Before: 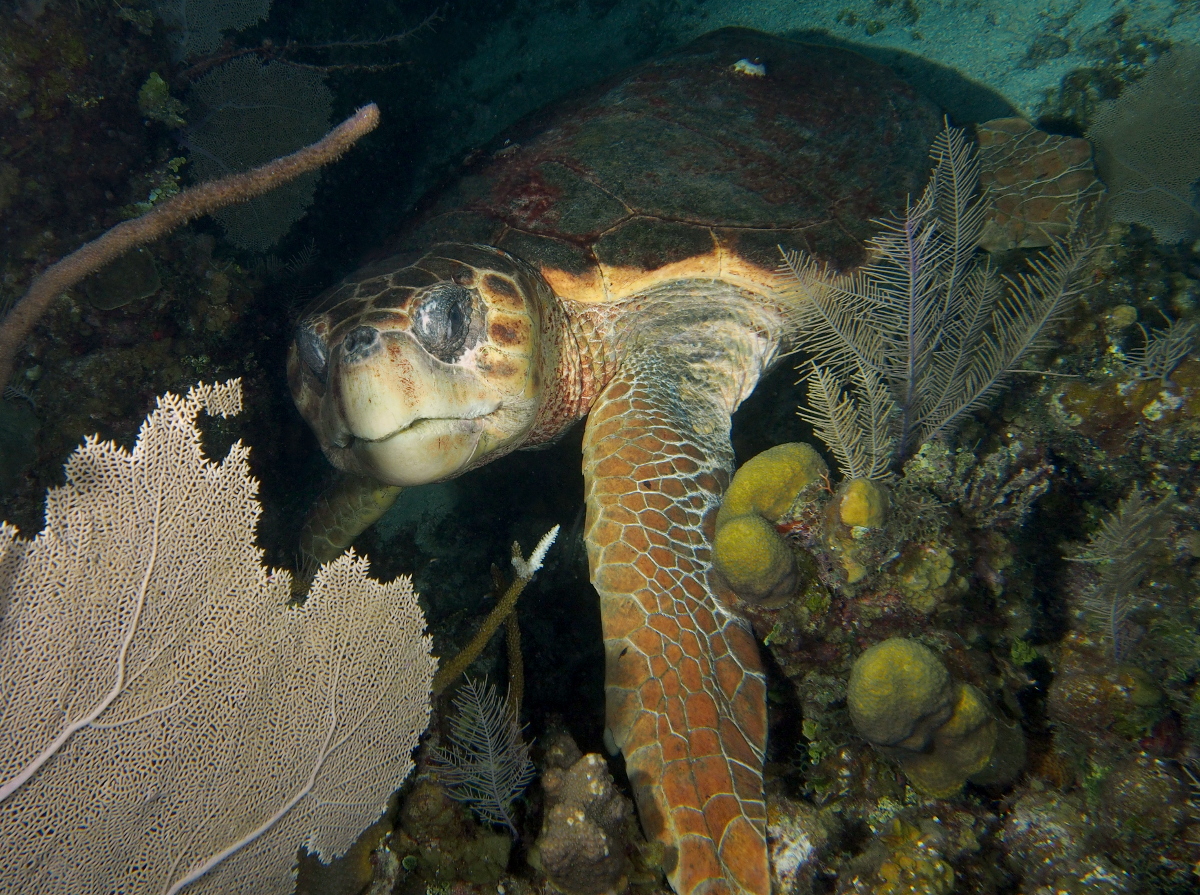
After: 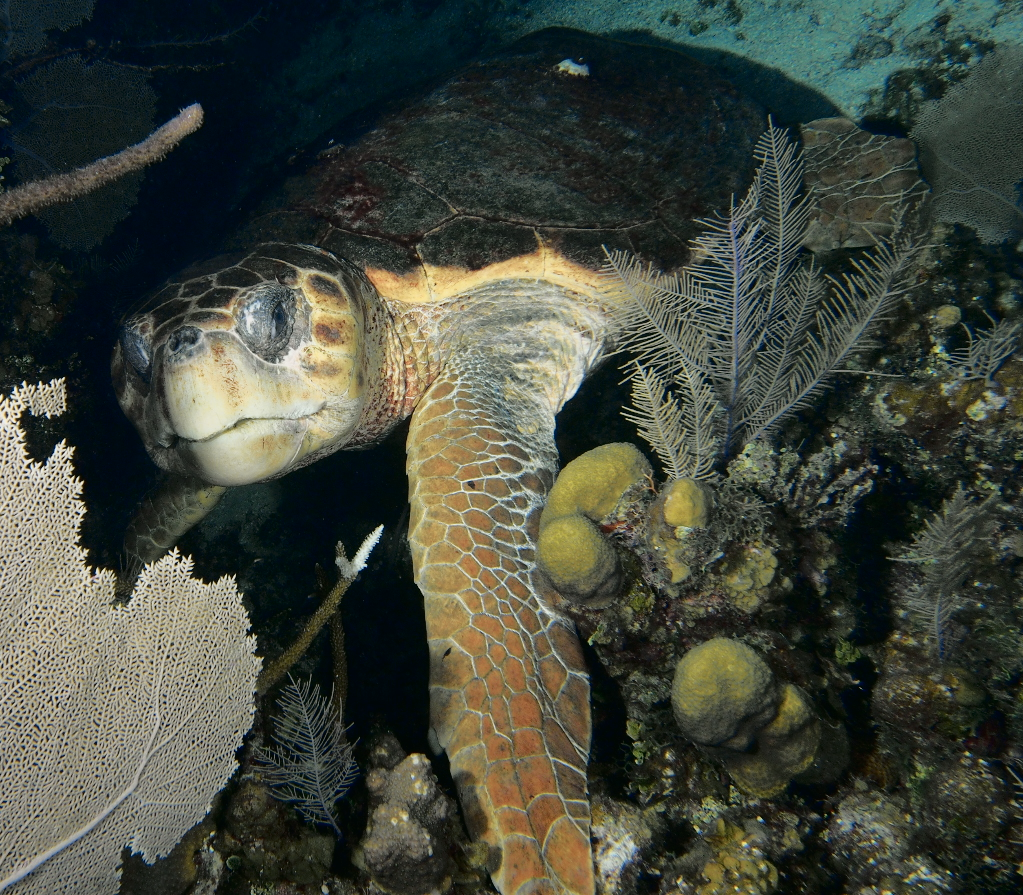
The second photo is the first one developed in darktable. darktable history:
tone curve: curves: ch0 [(0.014, 0.013) (0.088, 0.043) (0.208, 0.176) (0.257, 0.267) (0.406, 0.483) (0.489, 0.556) (0.667, 0.73) (0.793, 0.851) (0.994, 0.974)]; ch1 [(0, 0) (0.161, 0.092) (0.35, 0.33) (0.392, 0.392) (0.457, 0.467) (0.505, 0.497) (0.537, 0.518) (0.553, 0.53) (0.58, 0.567) (0.739, 0.697) (1, 1)]; ch2 [(0, 0) (0.346, 0.362) (0.448, 0.419) (0.502, 0.499) (0.533, 0.517) (0.556, 0.533) (0.629, 0.619) (0.717, 0.678) (1, 1)], color space Lab, independent channels, preserve colors none
crop and rotate: left 14.723%
